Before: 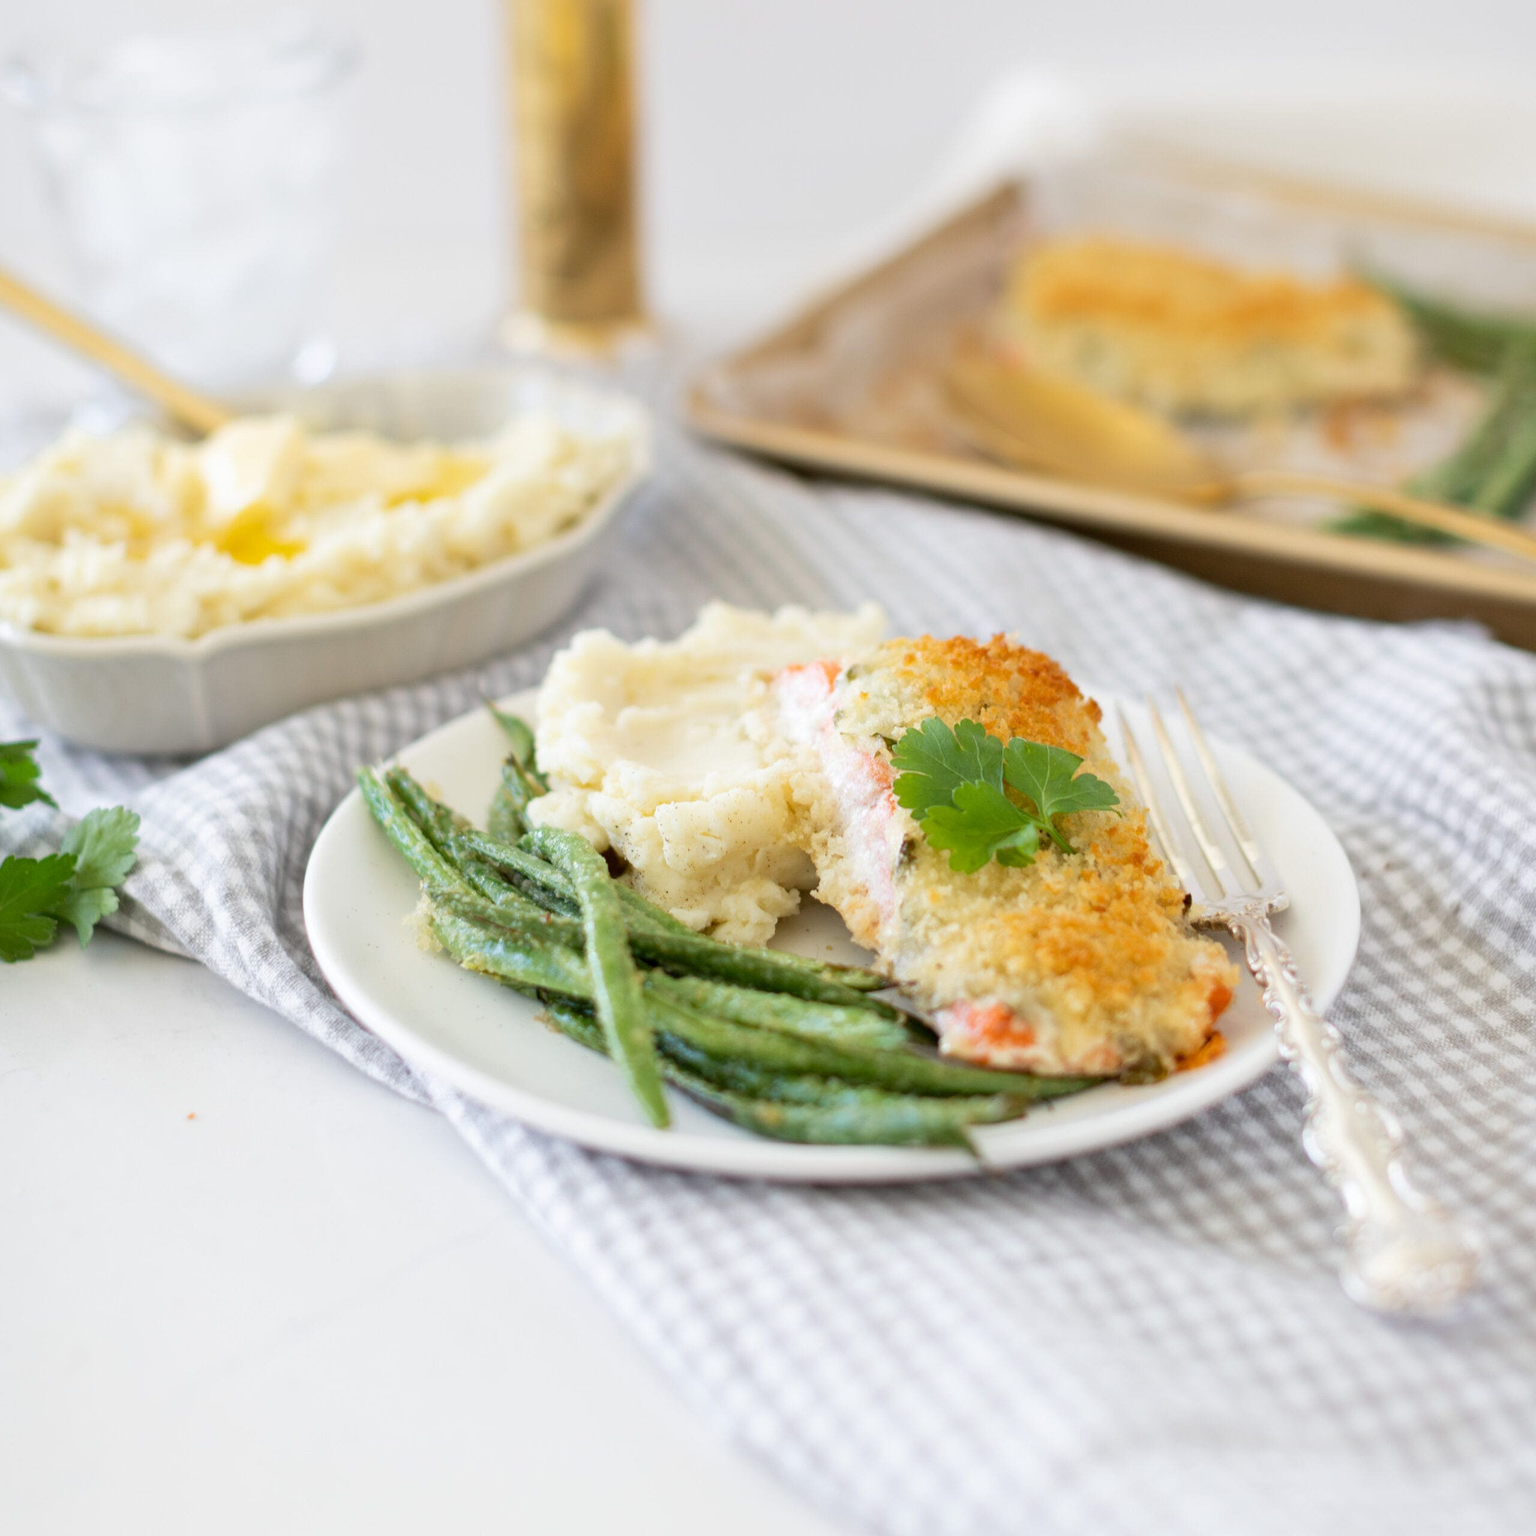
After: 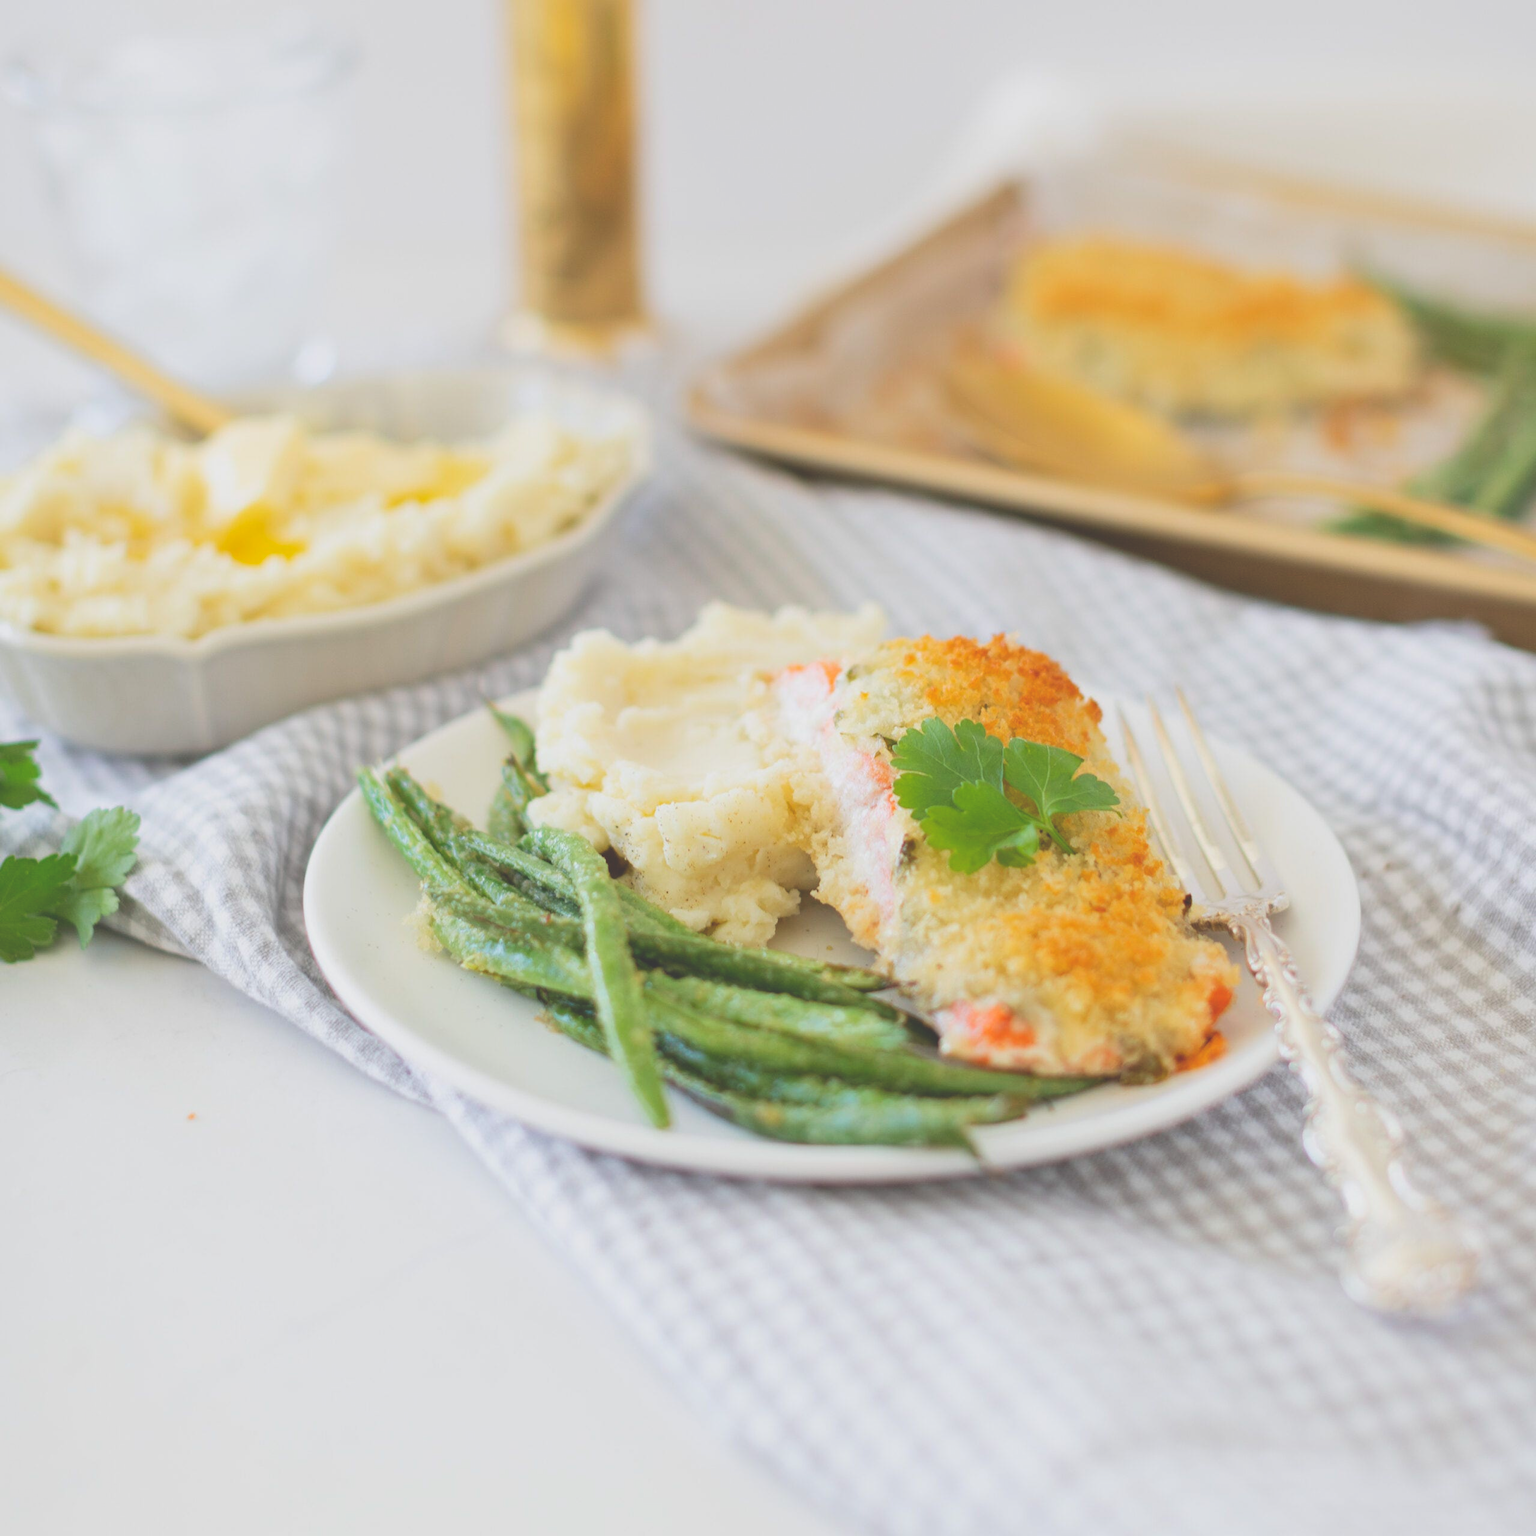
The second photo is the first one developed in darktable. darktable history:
contrast brightness saturation: contrast 0.07, brightness 0.08, saturation 0.18
exposure: black level correction -0.025, exposure -0.117 EV, compensate highlight preservation false
color balance rgb: contrast -10%
